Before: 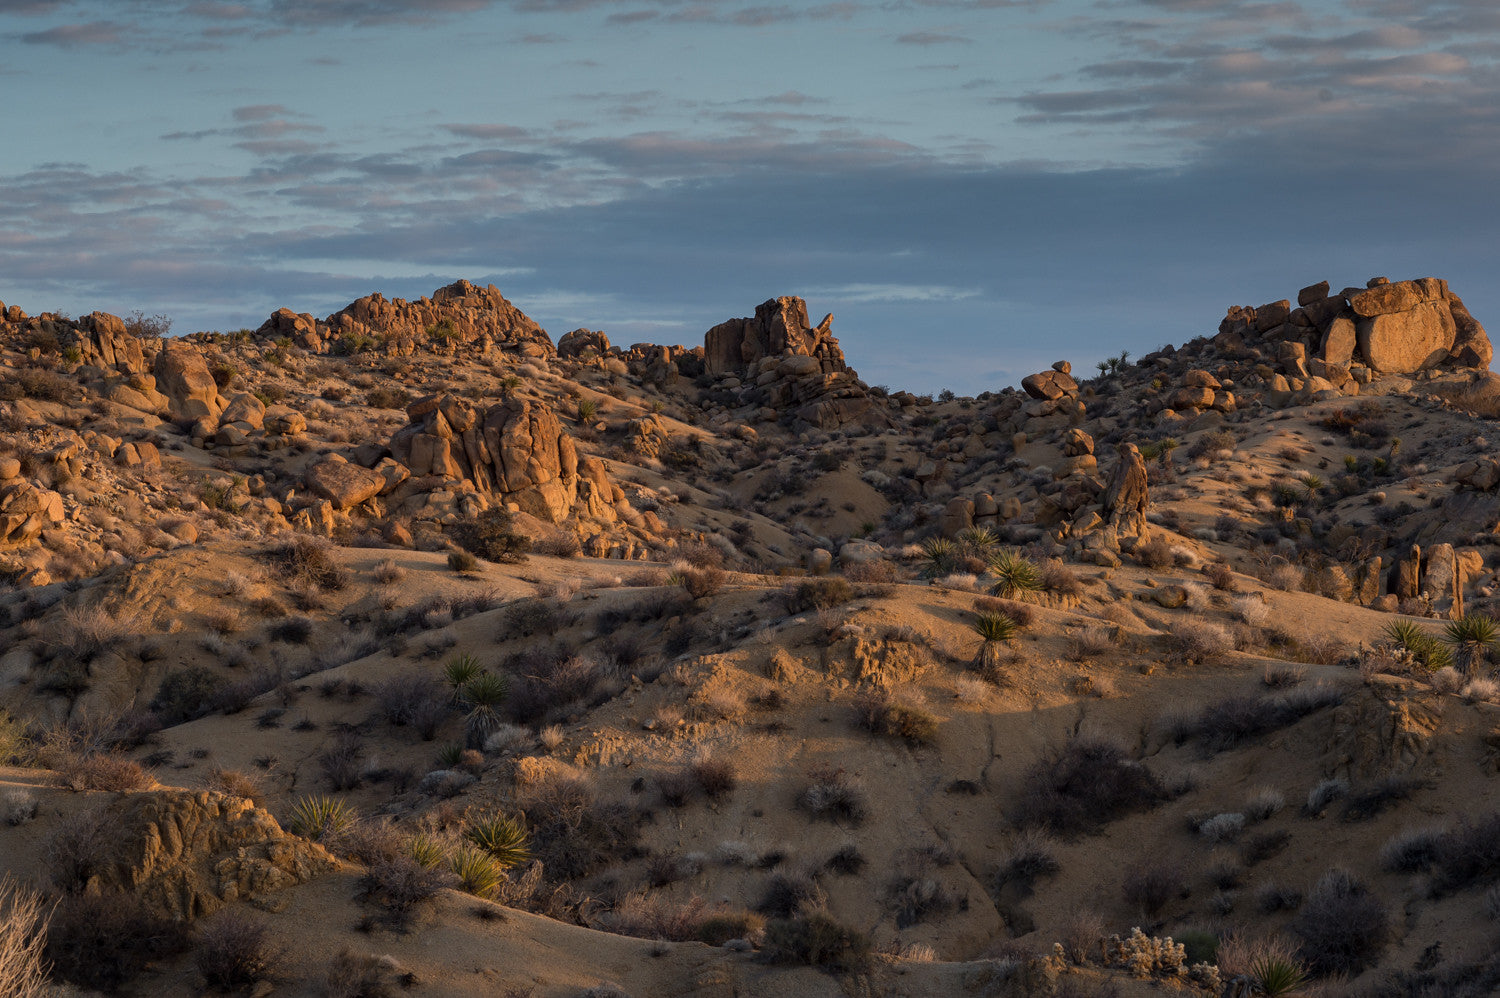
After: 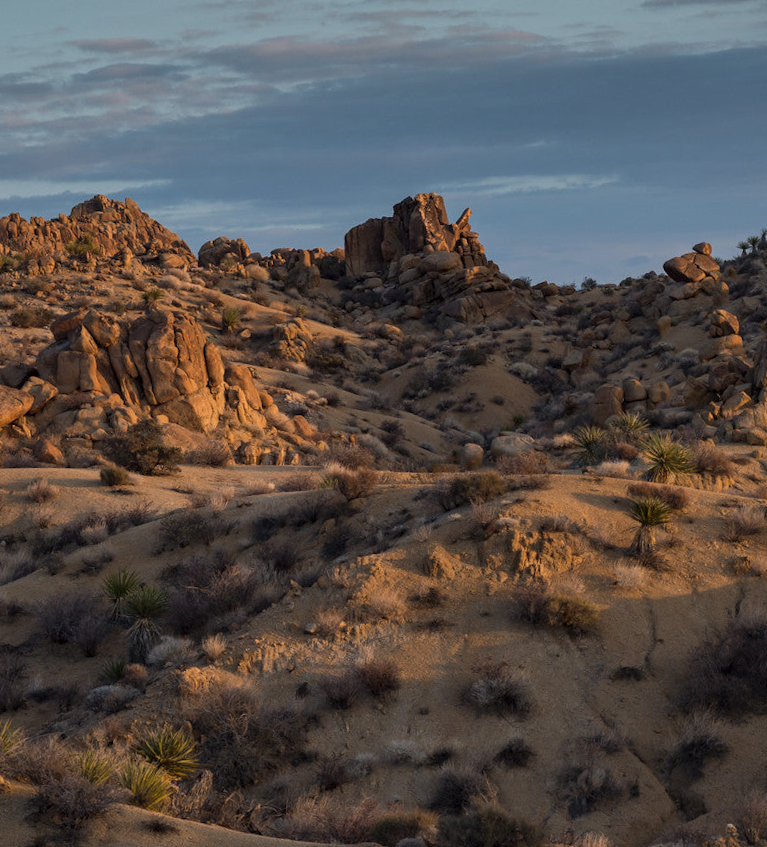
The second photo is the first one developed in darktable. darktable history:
tone equalizer: -7 EV 0.18 EV, -6 EV 0.12 EV, -5 EV 0.08 EV, -4 EV 0.04 EV, -2 EV -0.02 EV, -1 EV -0.04 EV, +0 EV -0.06 EV, luminance estimator HSV value / RGB max
rotate and perspective: rotation -3.18°, automatic cropping off
crop and rotate: angle 0.02°, left 24.353%, top 13.219%, right 26.156%, bottom 8.224%
